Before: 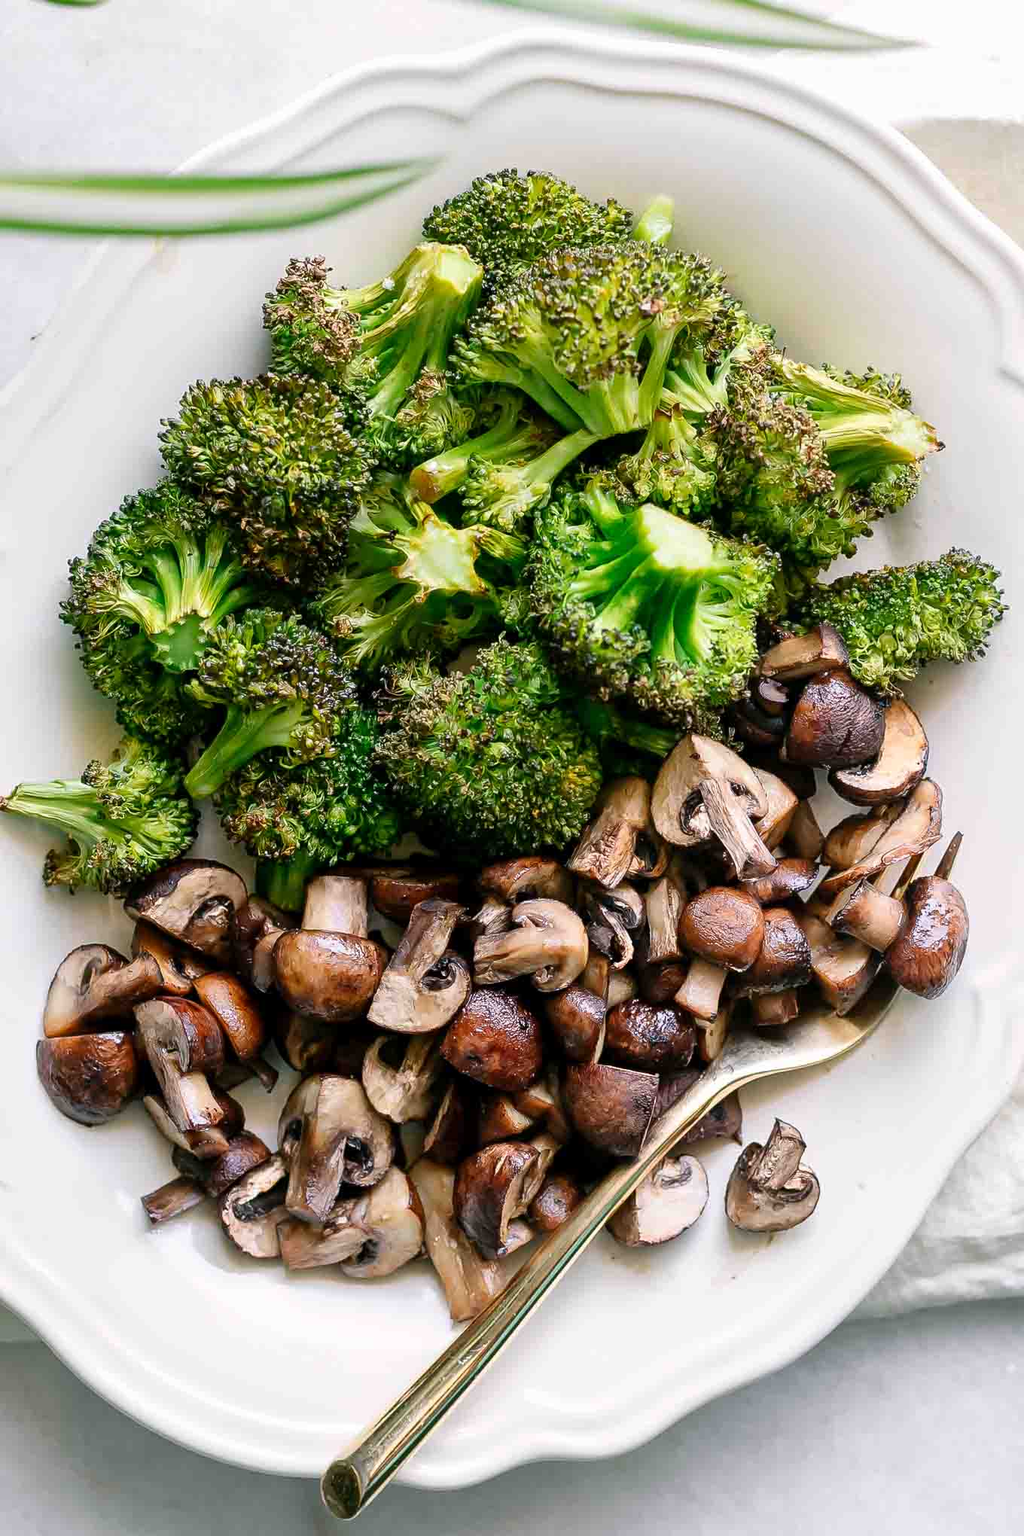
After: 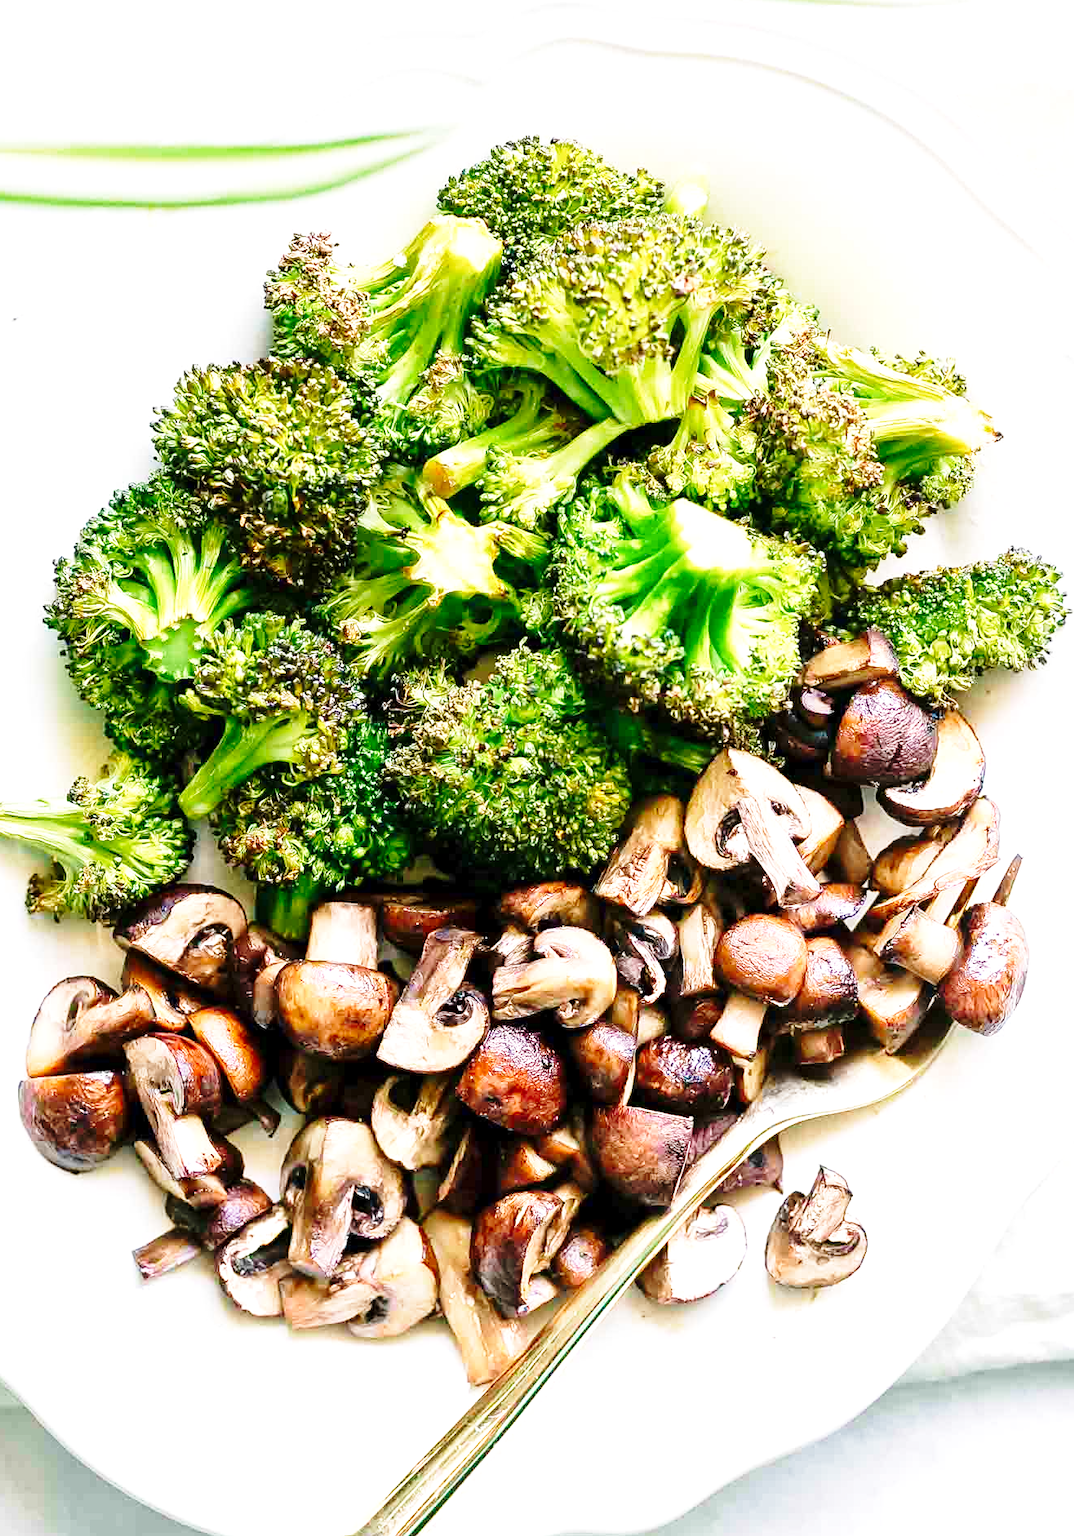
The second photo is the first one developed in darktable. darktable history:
crop: left 1.912%, top 2.862%, right 1.185%, bottom 4.843%
exposure: exposure 0.729 EV, compensate exposure bias true, compensate highlight preservation false
base curve: curves: ch0 [(0, 0) (0.028, 0.03) (0.121, 0.232) (0.46, 0.748) (0.859, 0.968) (1, 1)], preserve colors none
velvia: strength 30.1%
